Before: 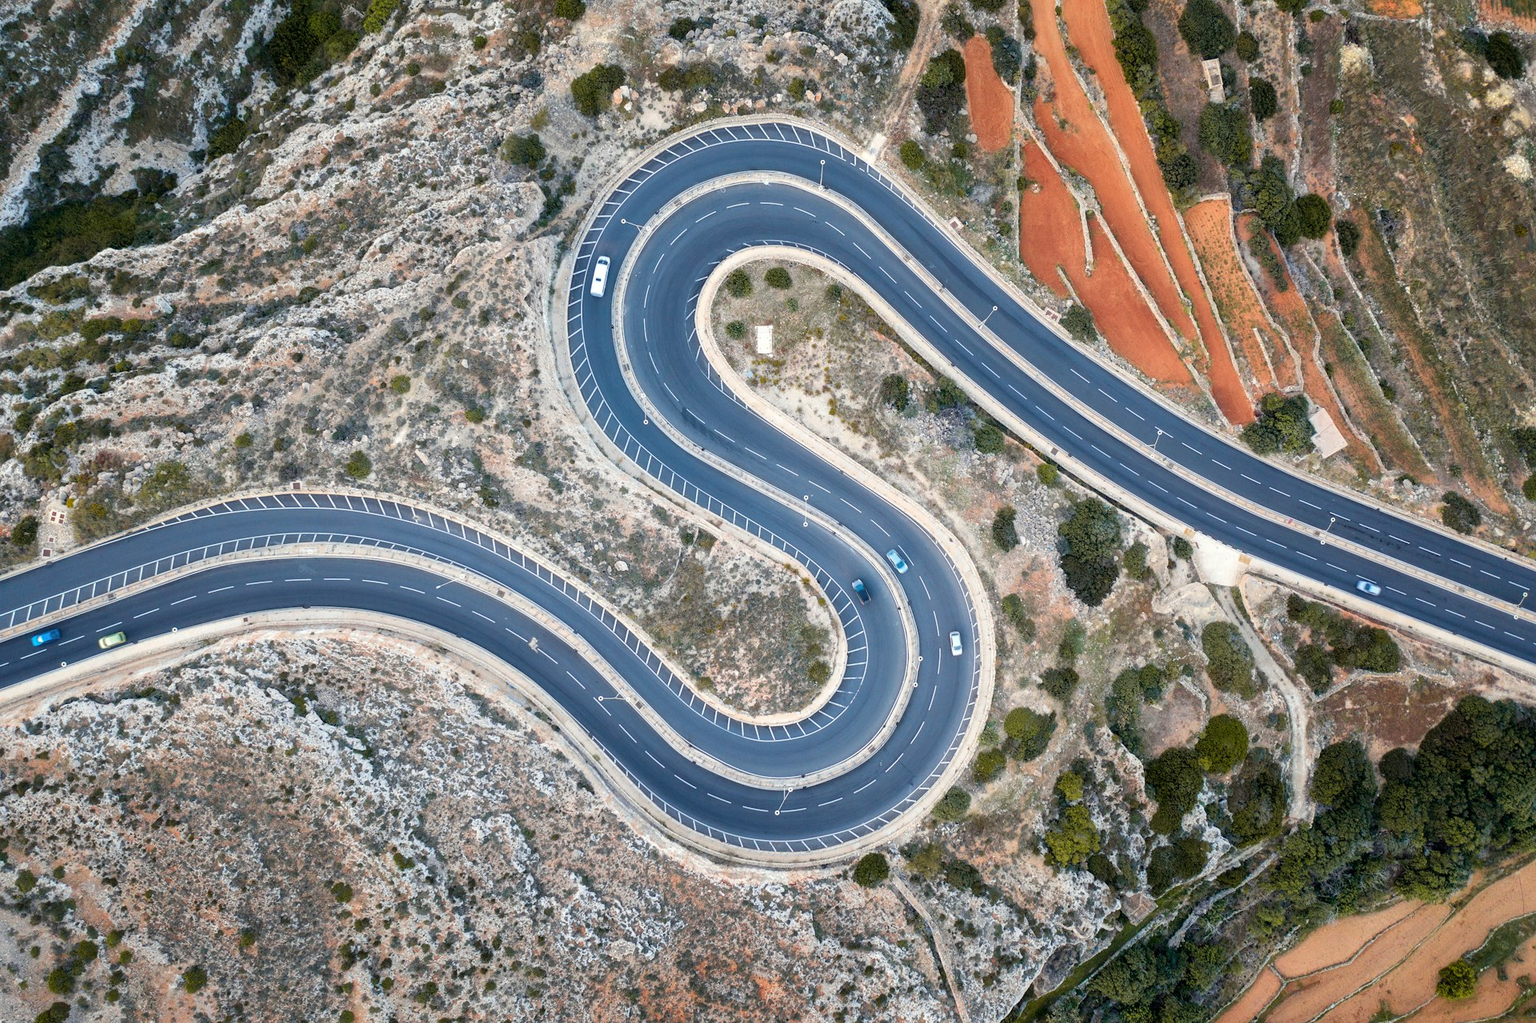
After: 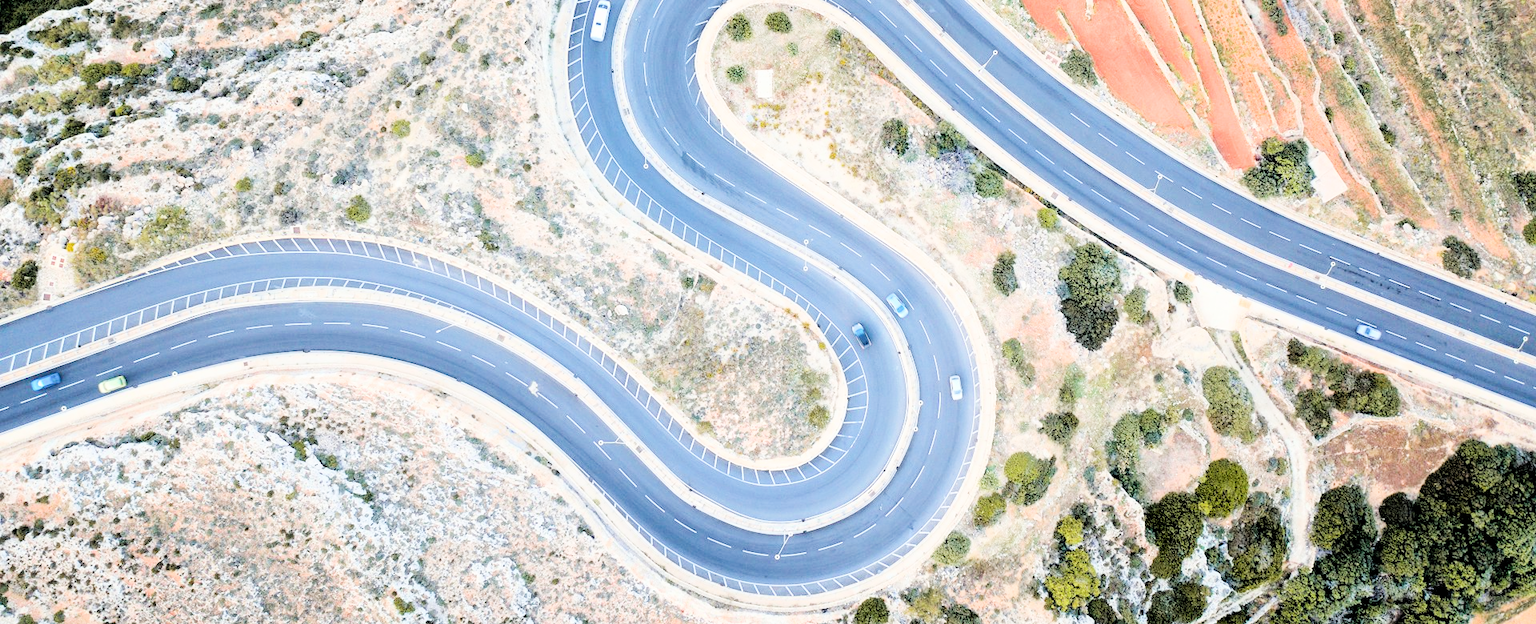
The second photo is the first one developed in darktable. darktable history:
contrast brightness saturation: contrast 0.153, brightness 0.054
exposure: black level correction 0, exposure 1.68 EV, compensate highlight preservation false
filmic rgb: black relative exposure -2.81 EV, white relative exposure 4.56 EV, hardness 1.77, contrast 1.255
crop and rotate: top 25.048%, bottom 13.934%
